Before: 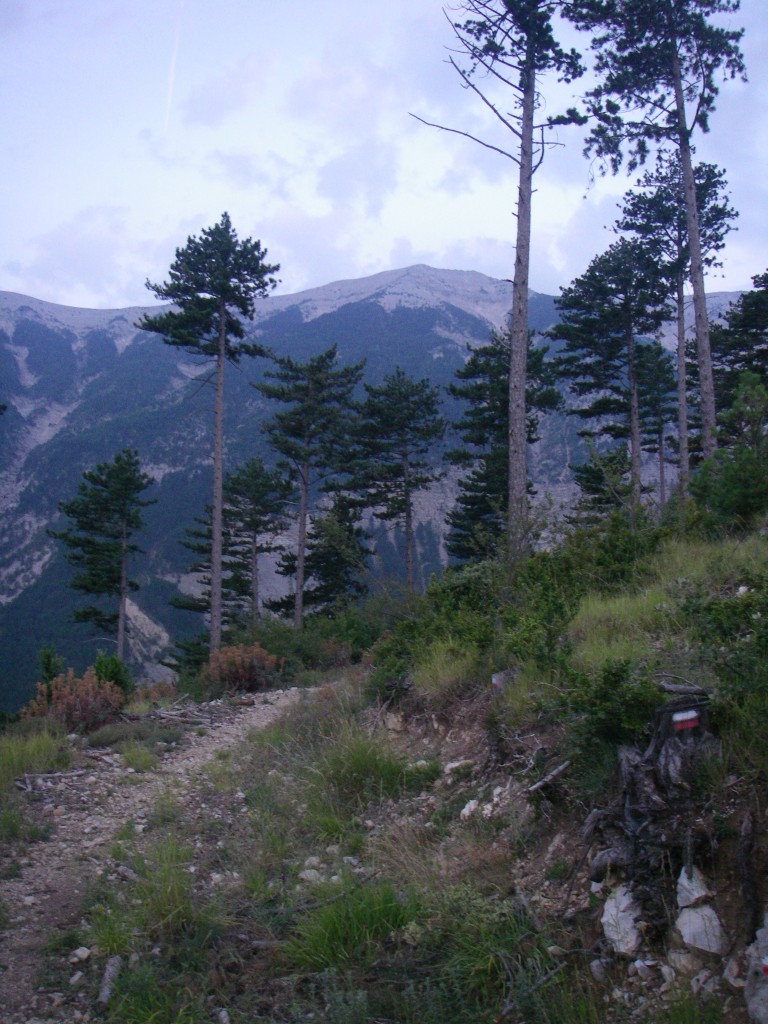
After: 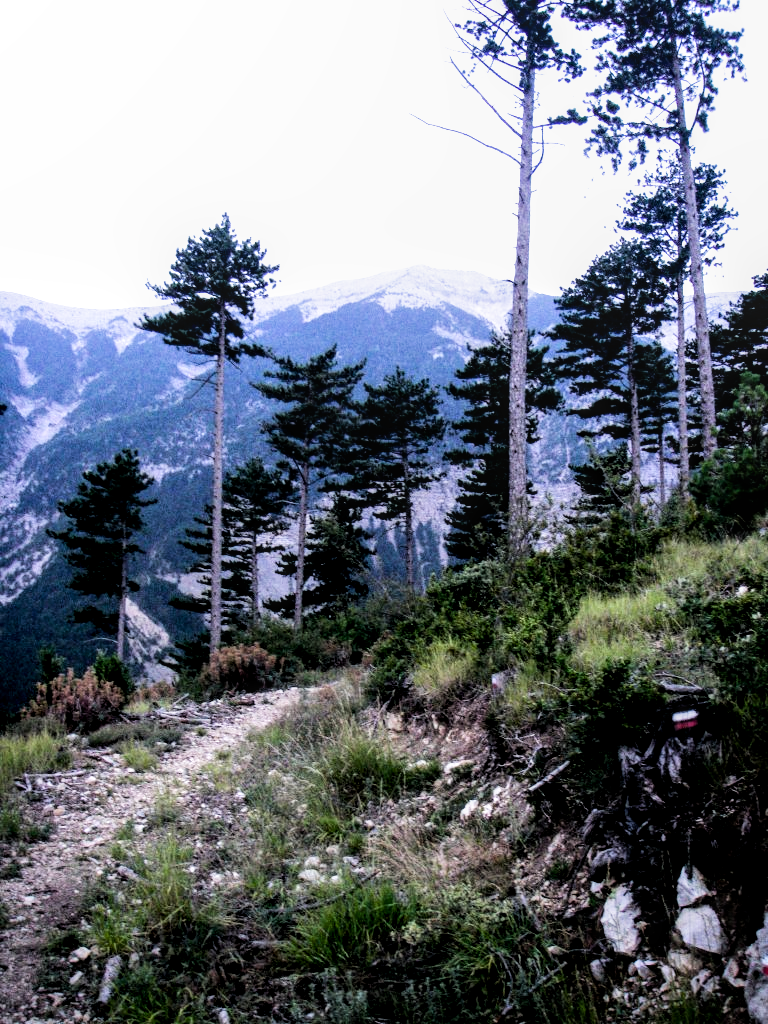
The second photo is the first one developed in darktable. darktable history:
tone equalizer: -8 EV -0.75 EV, -7 EV -0.7 EV, -6 EV -0.6 EV, -5 EV -0.4 EV, -3 EV 0.4 EV, -2 EV 0.6 EV, -1 EV 0.7 EV, +0 EV 0.75 EV, edges refinement/feathering 500, mask exposure compensation -1.57 EV, preserve details no
exposure: black level correction 0.011, exposure 1.088 EV, compensate exposure bias true, compensate highlight preservation false
local contrast: on, module defaults
filmic rgb: black relative exposure -5 EV, white relative exposure 3.2 EV, hardness 3.42, contrast 1.2, highlights saturation mix -50%
